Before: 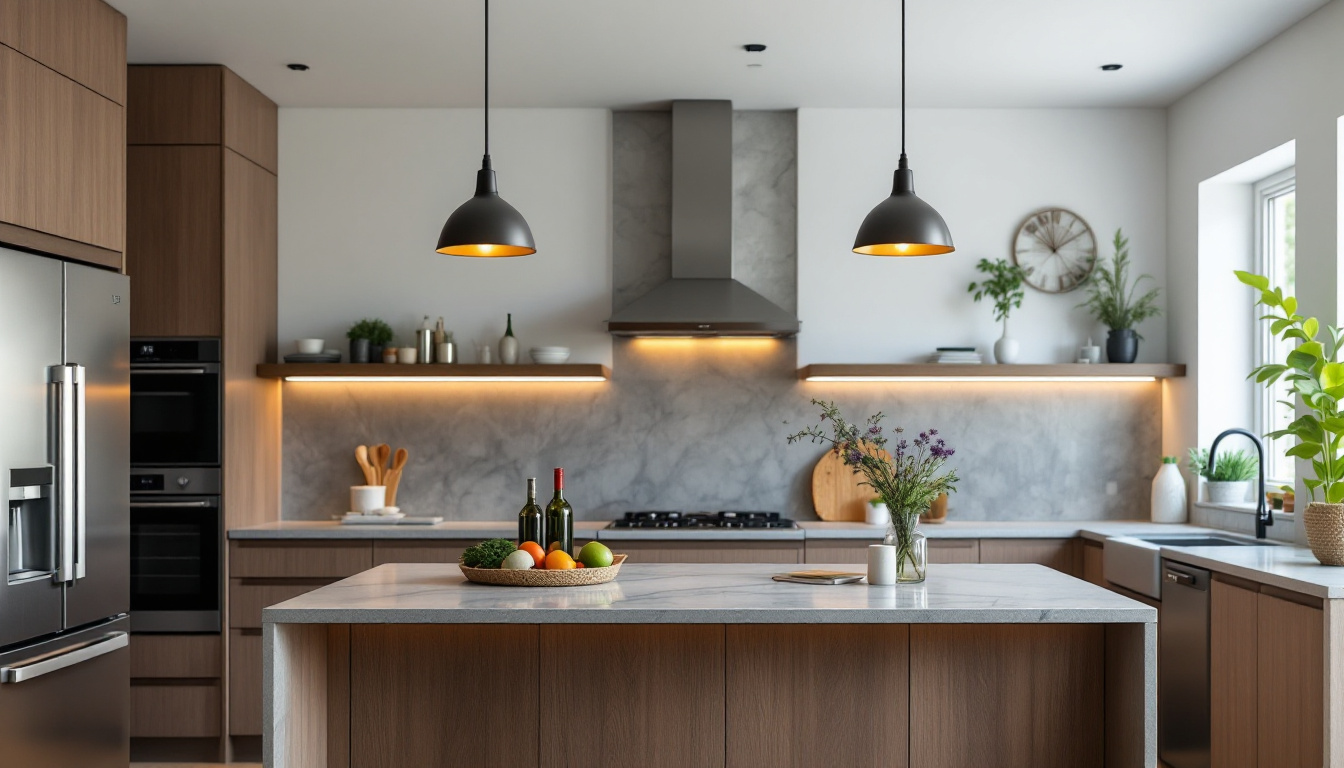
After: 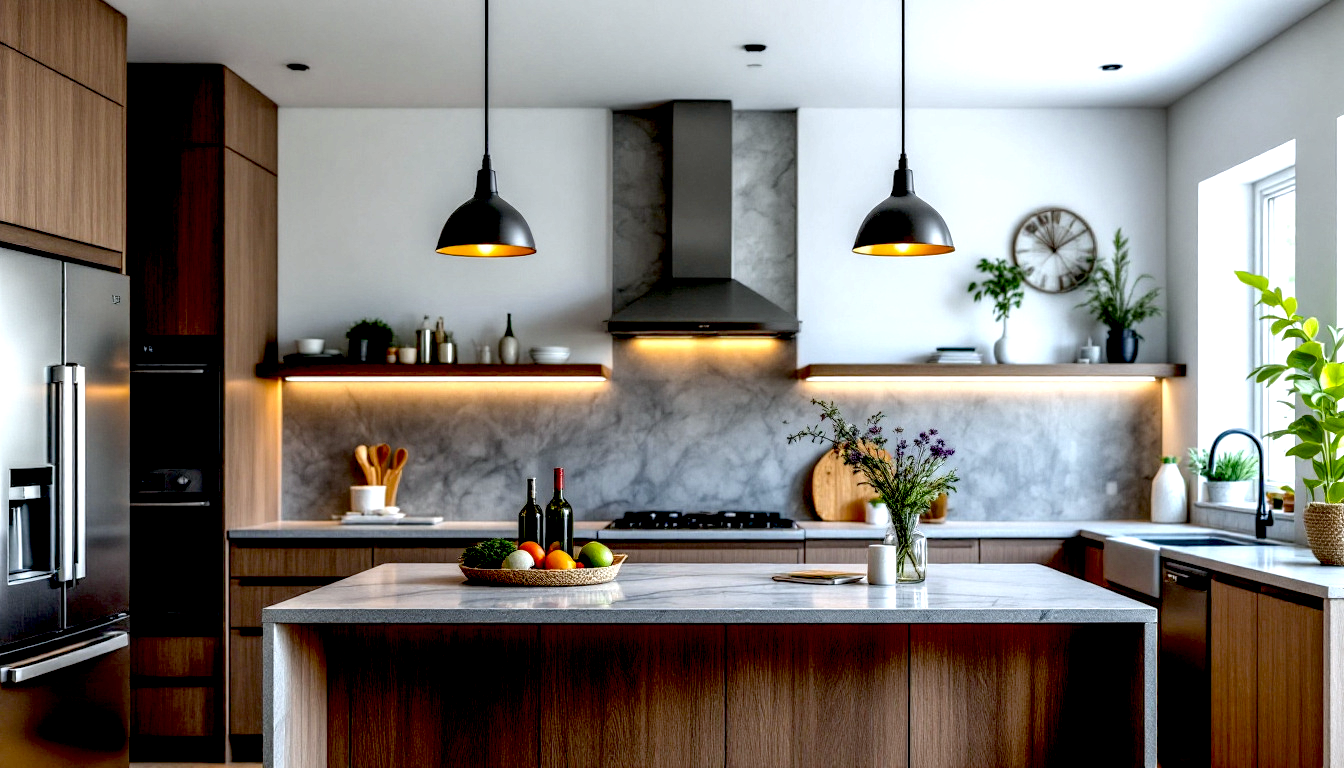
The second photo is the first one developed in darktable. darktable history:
exposure: black level correction 0.04, exposure 0.5 EV, compensate highlight preservation false
local contrast: detail 160%
white balance: red 0.967, blue 1.049
